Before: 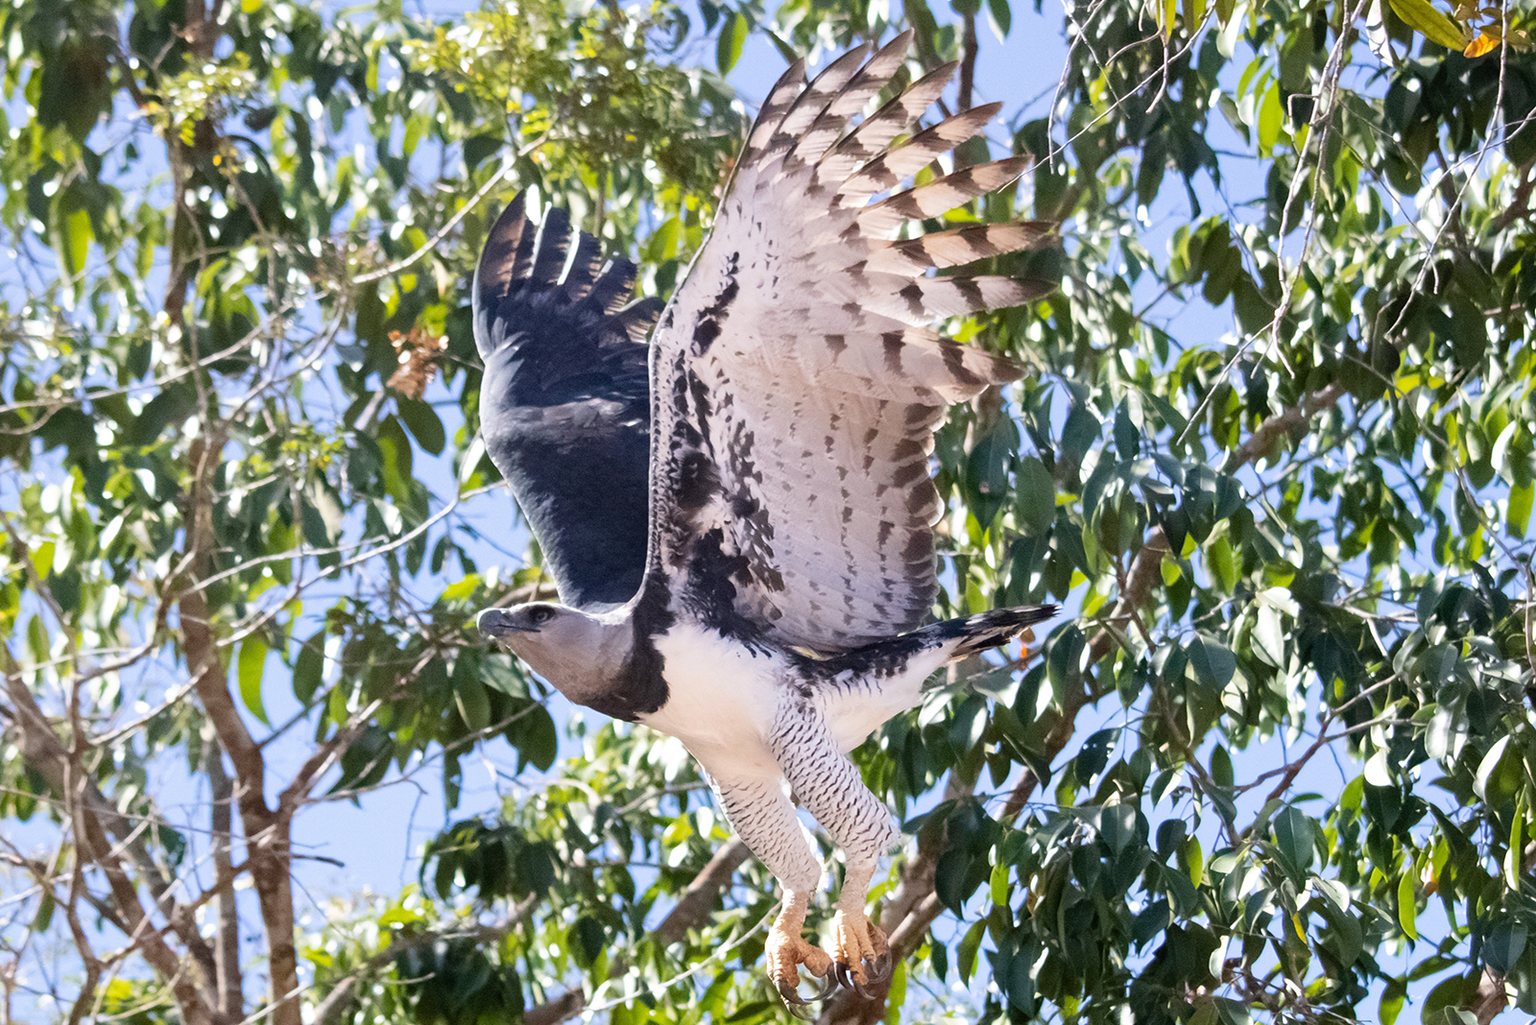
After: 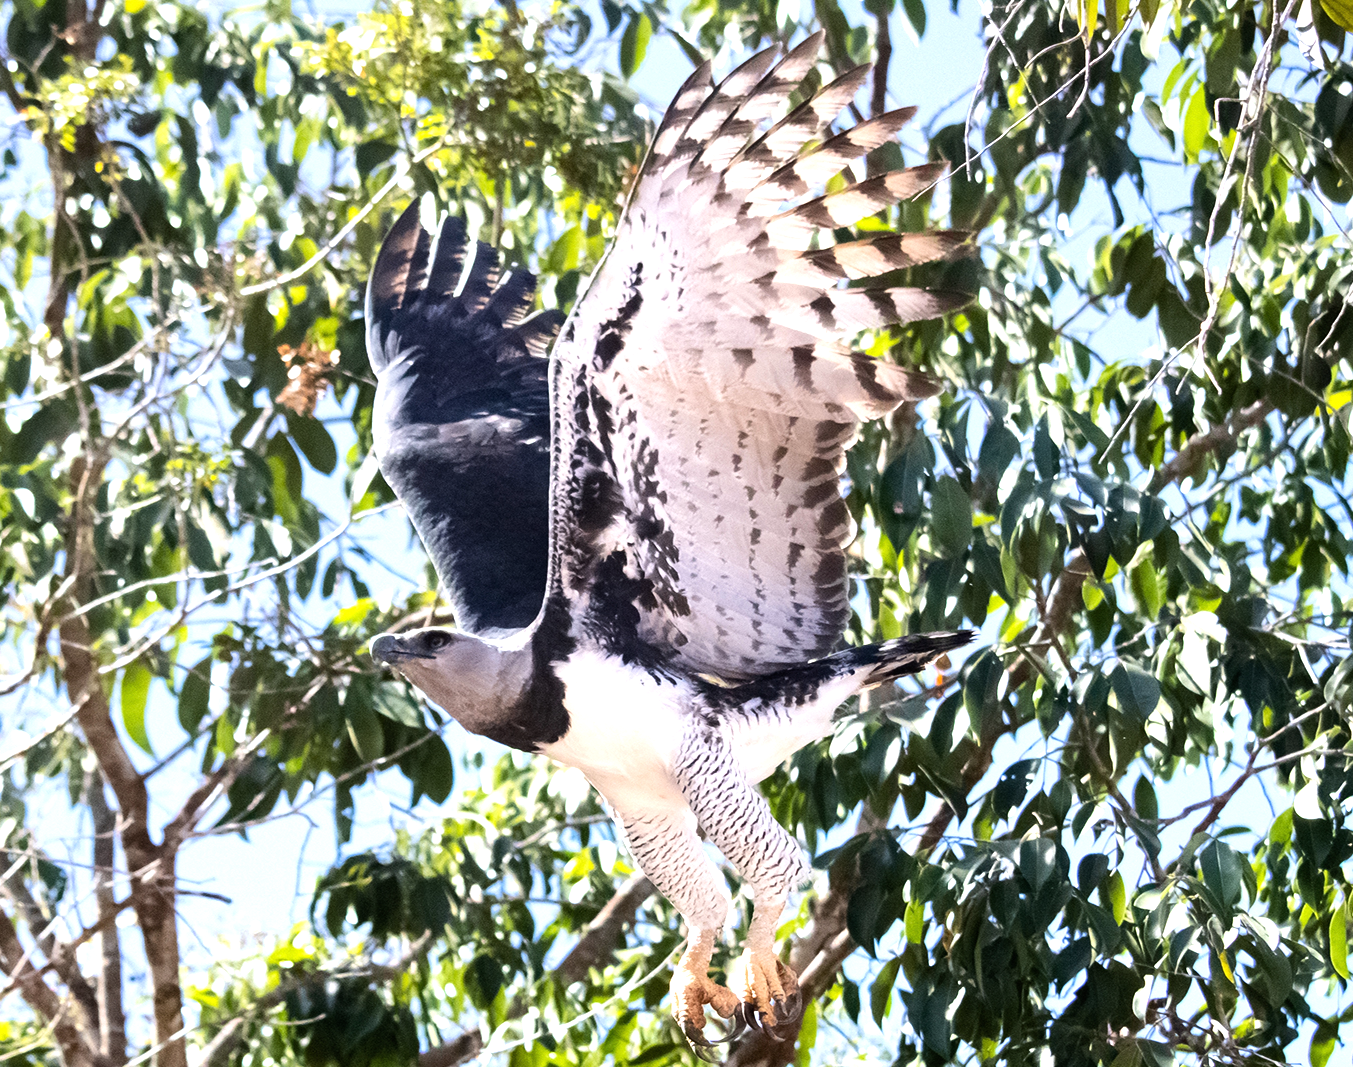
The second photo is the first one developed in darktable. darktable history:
crop: left 7.984%, right 7.408%
tone equalizer: -8 EV -0.769 EV, -7 EV -0.683 EV, -6 EV -0.561 EV, -5 EV -0.366 EV, -3 EV 0.376 EV, -2 EV 0.6 EV, -1 EV 0.681 EV, +0 EV 0.752 EV, edges refinement/feathering 500, mask exposure compensation -1.57 EV, preserve details no
